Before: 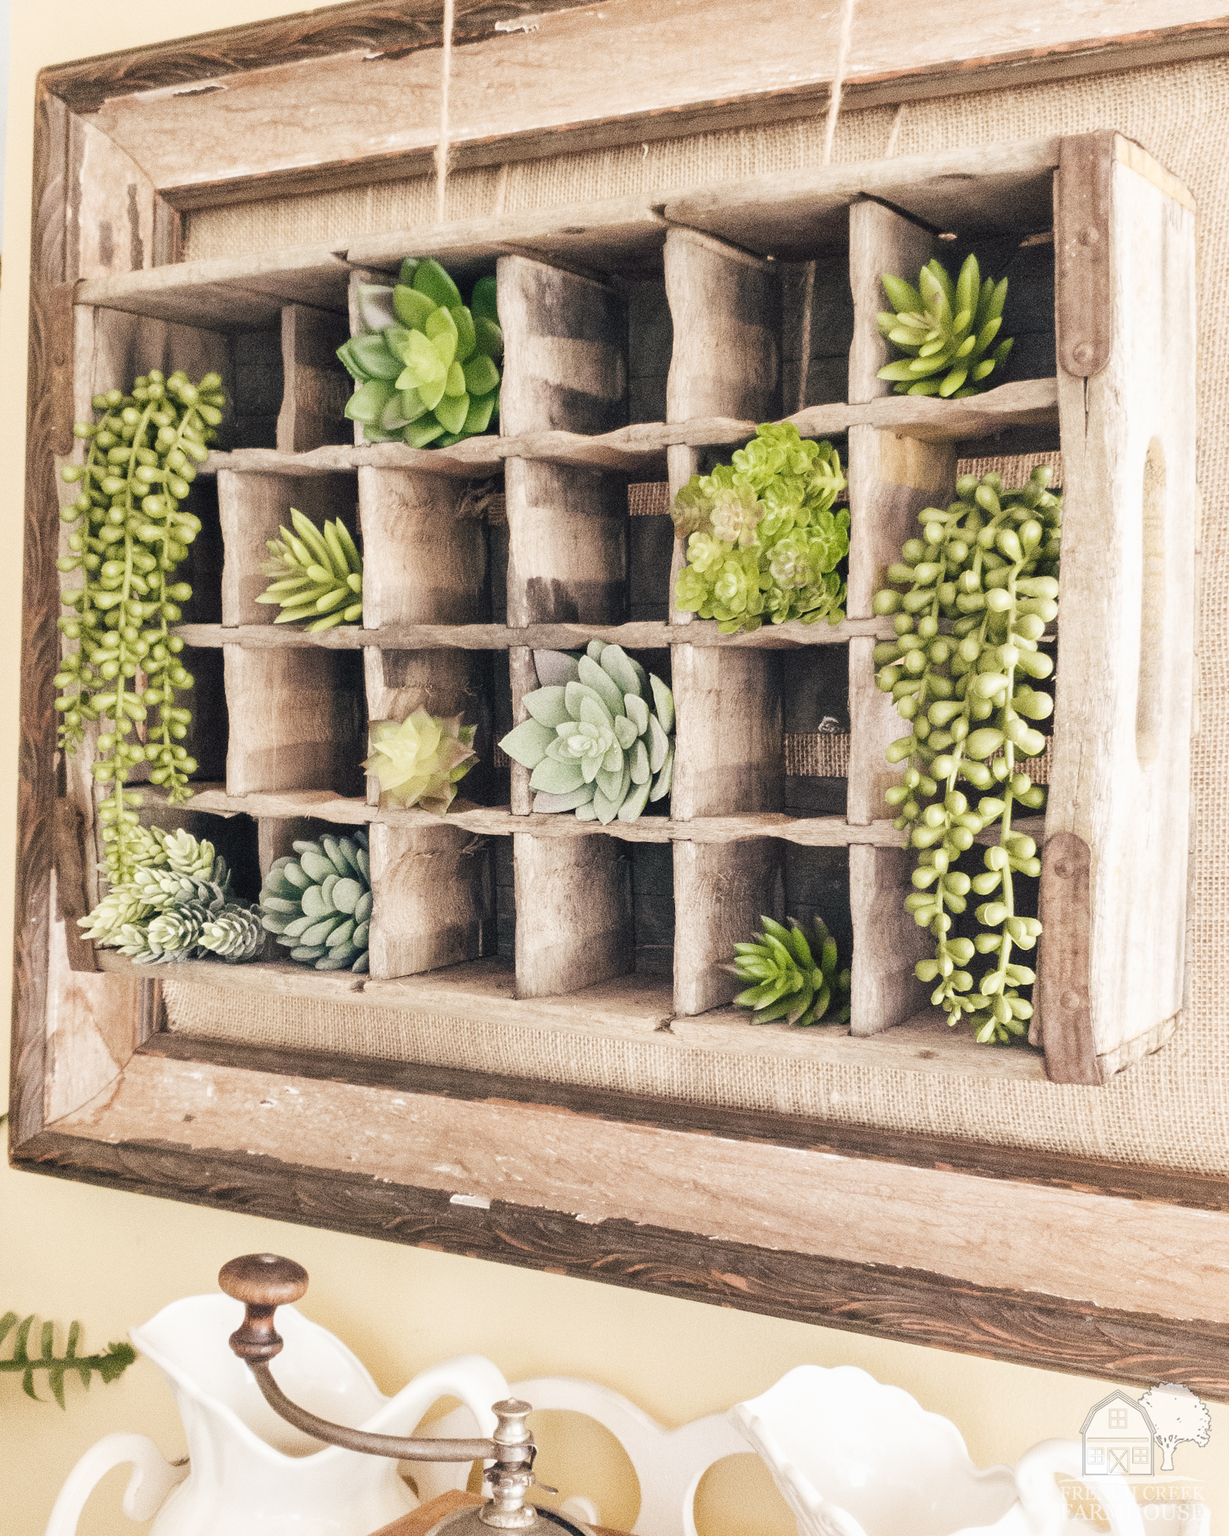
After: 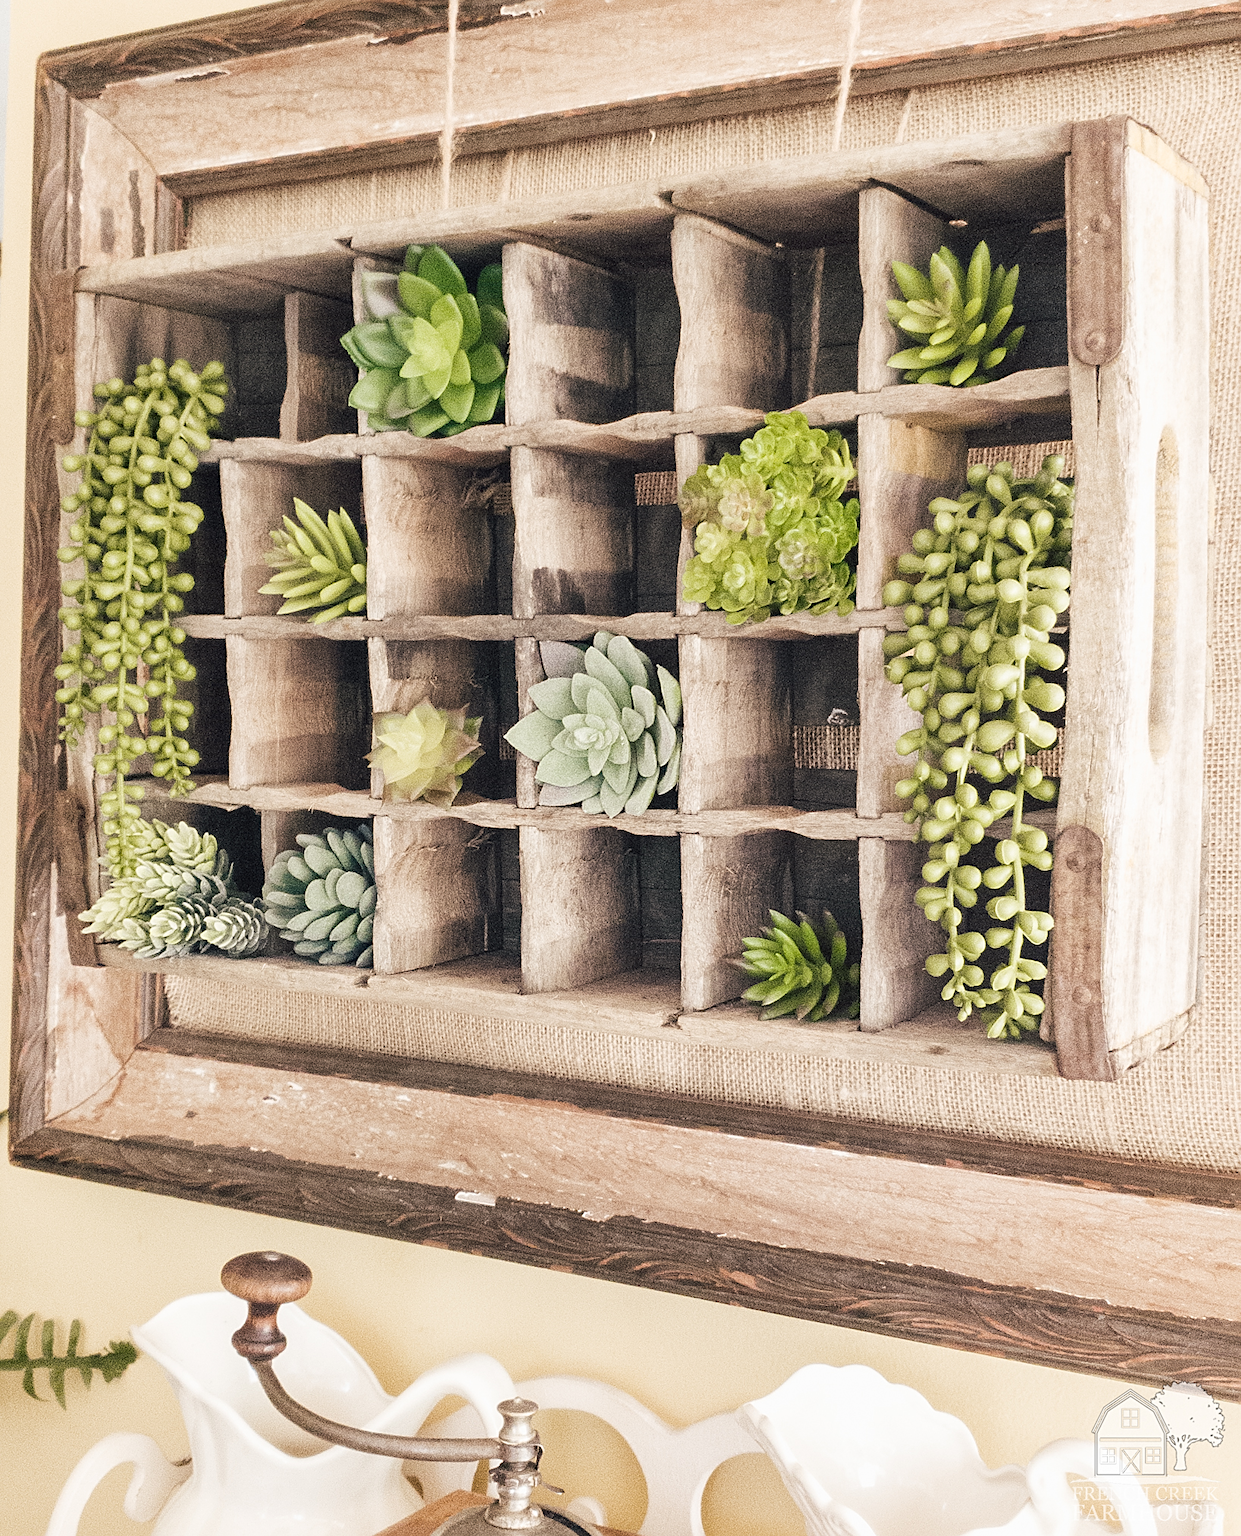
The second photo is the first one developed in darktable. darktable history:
crop: top 1.049%, right 0.001%
sharpen: on, module defaults
